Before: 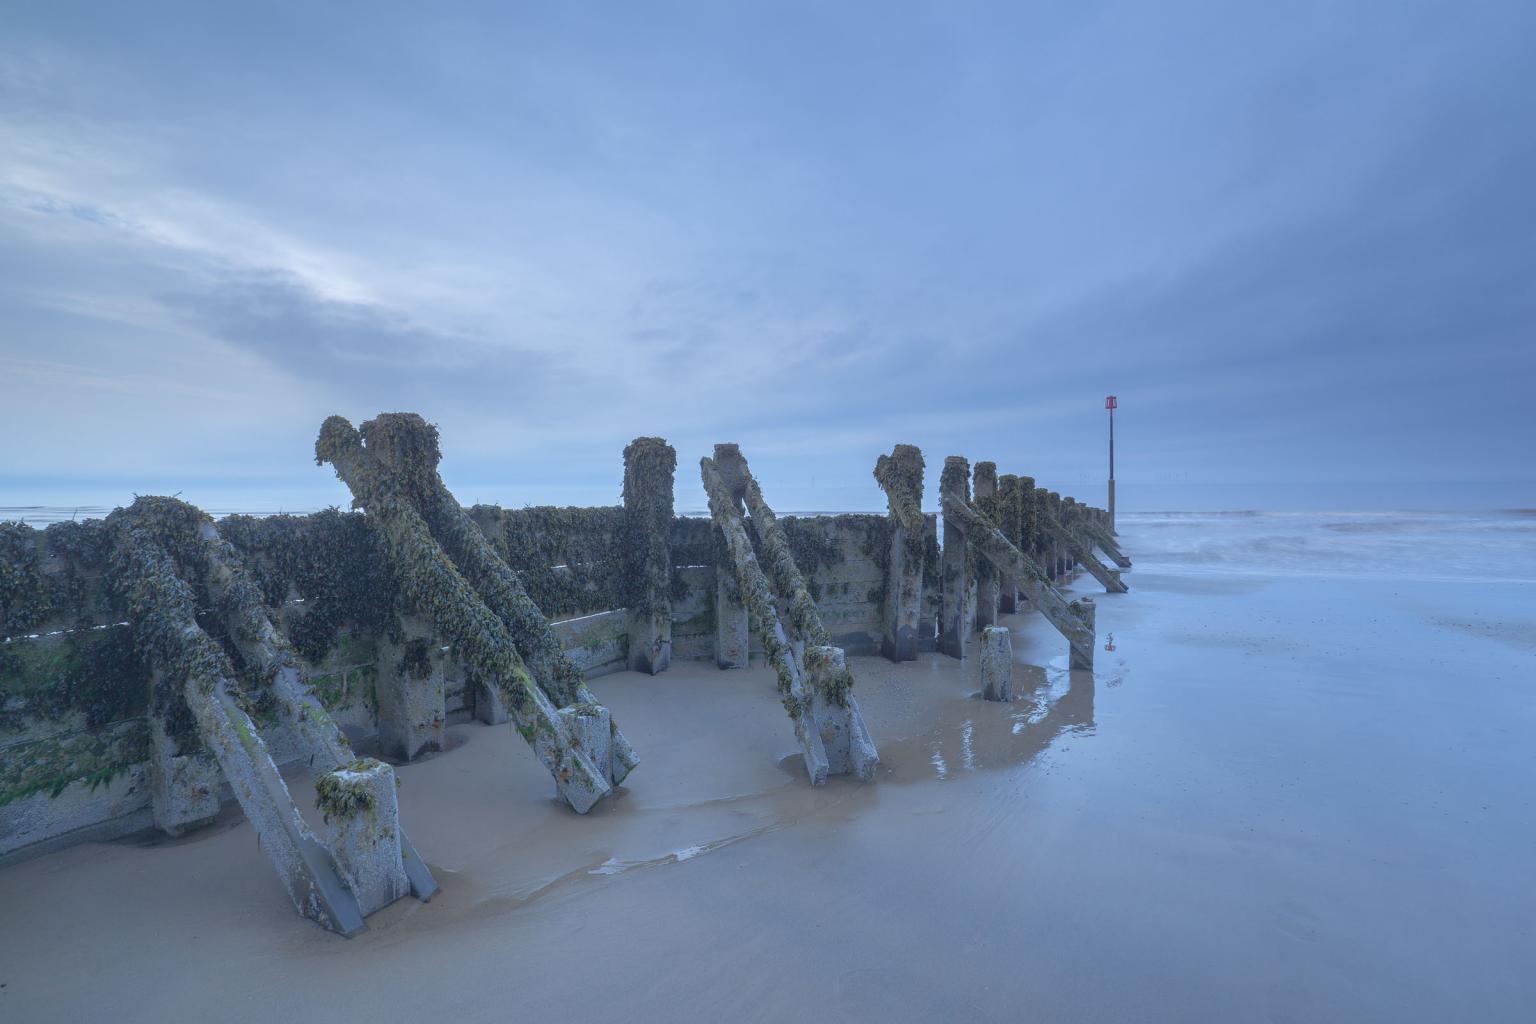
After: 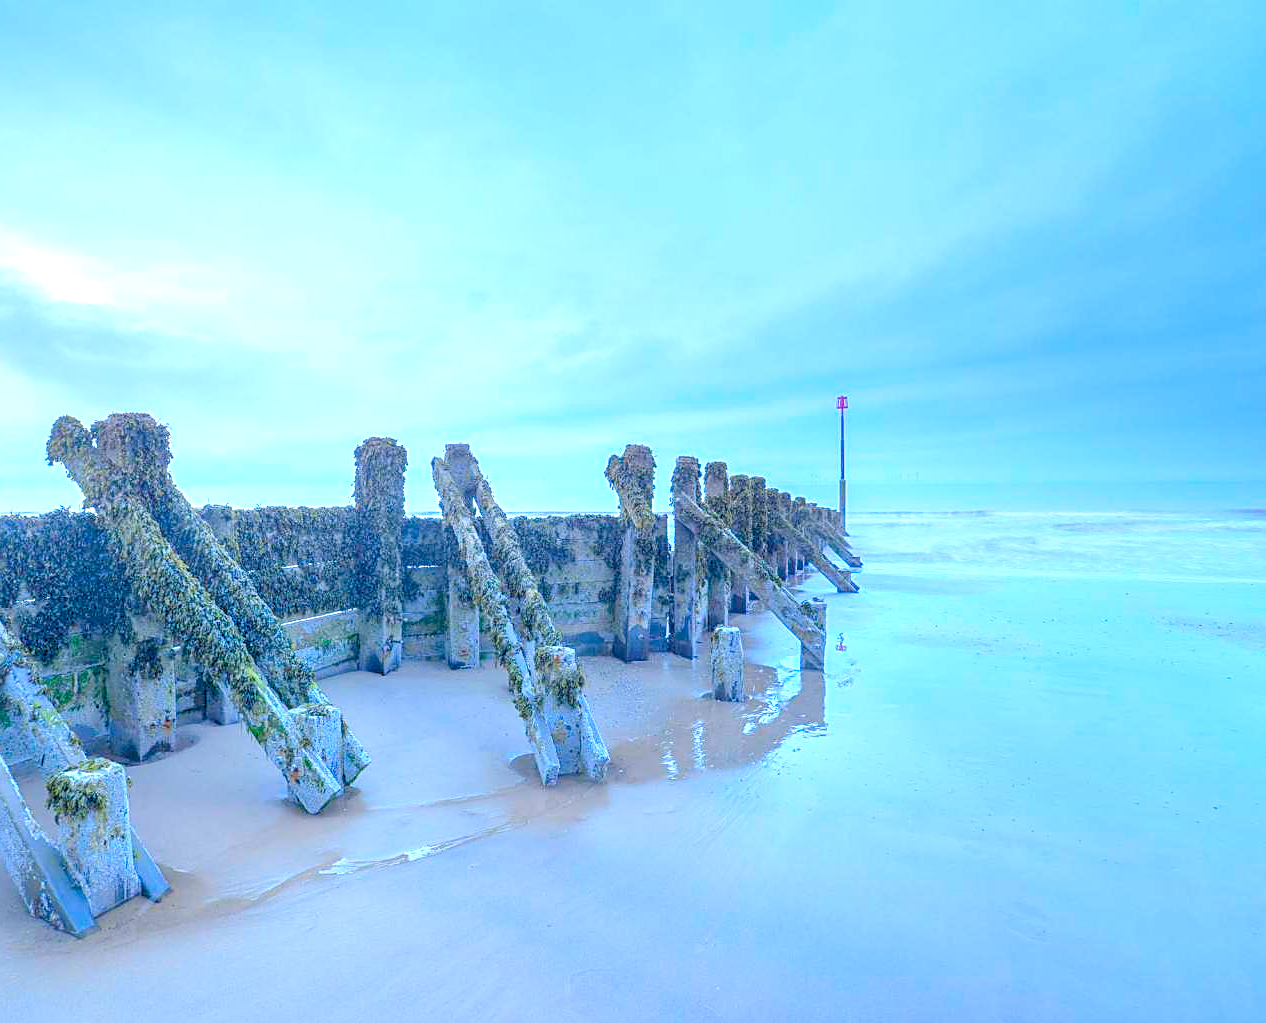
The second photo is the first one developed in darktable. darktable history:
contrast brightness saturation: contrast 0.117, brightness -0.119, saturation 0.201
crop: left 17.556%, bottom 0.045%
sharpen: on, module defaults
levels: levels [0.072, 0.414, 0.976]
exposure: exposure 1 EV, compensate highlight preservation false
local contrast: on, module defaults
tone equalizer: on, module defaults
color balance rgb: perceptual saturation grading › global saturation 30.645%
